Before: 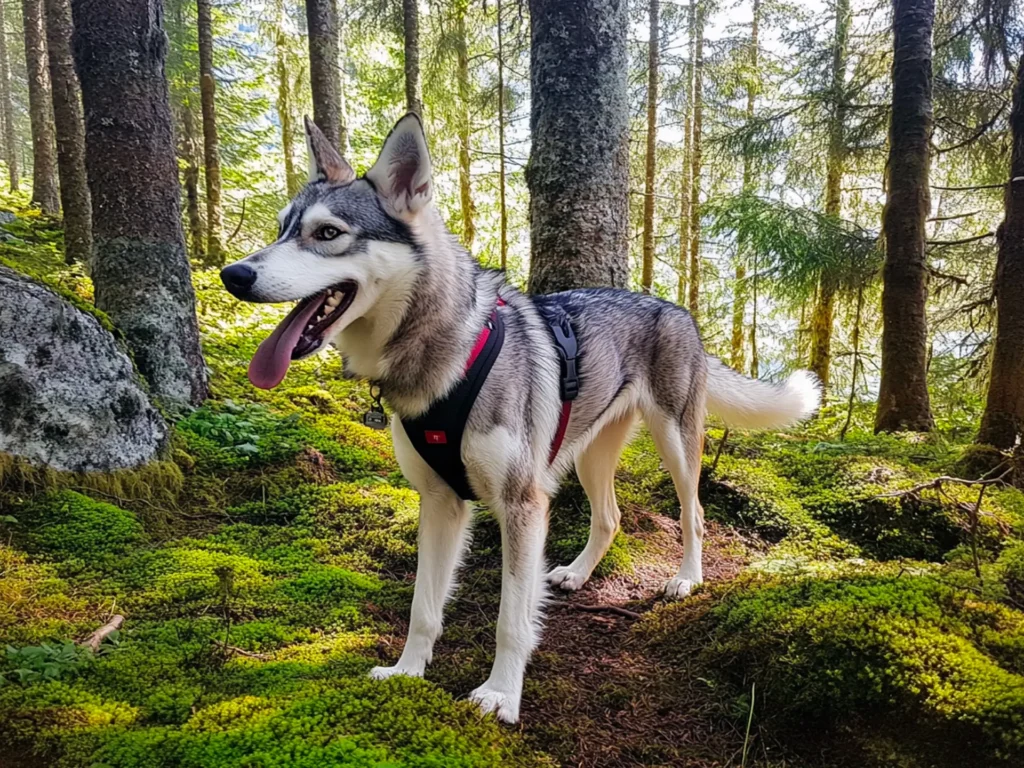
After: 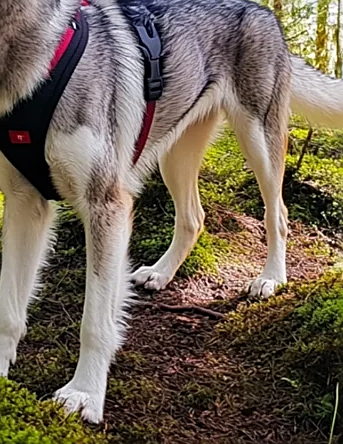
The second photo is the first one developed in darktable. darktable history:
tone equalizer: edges refinement/feathering 500, mask exposure compensation -1.57 EV, preserve details no
sharpen: on, module defaults
crop: left 40.657%, top 39.145%, right 25.78%, bottom 3.039%
